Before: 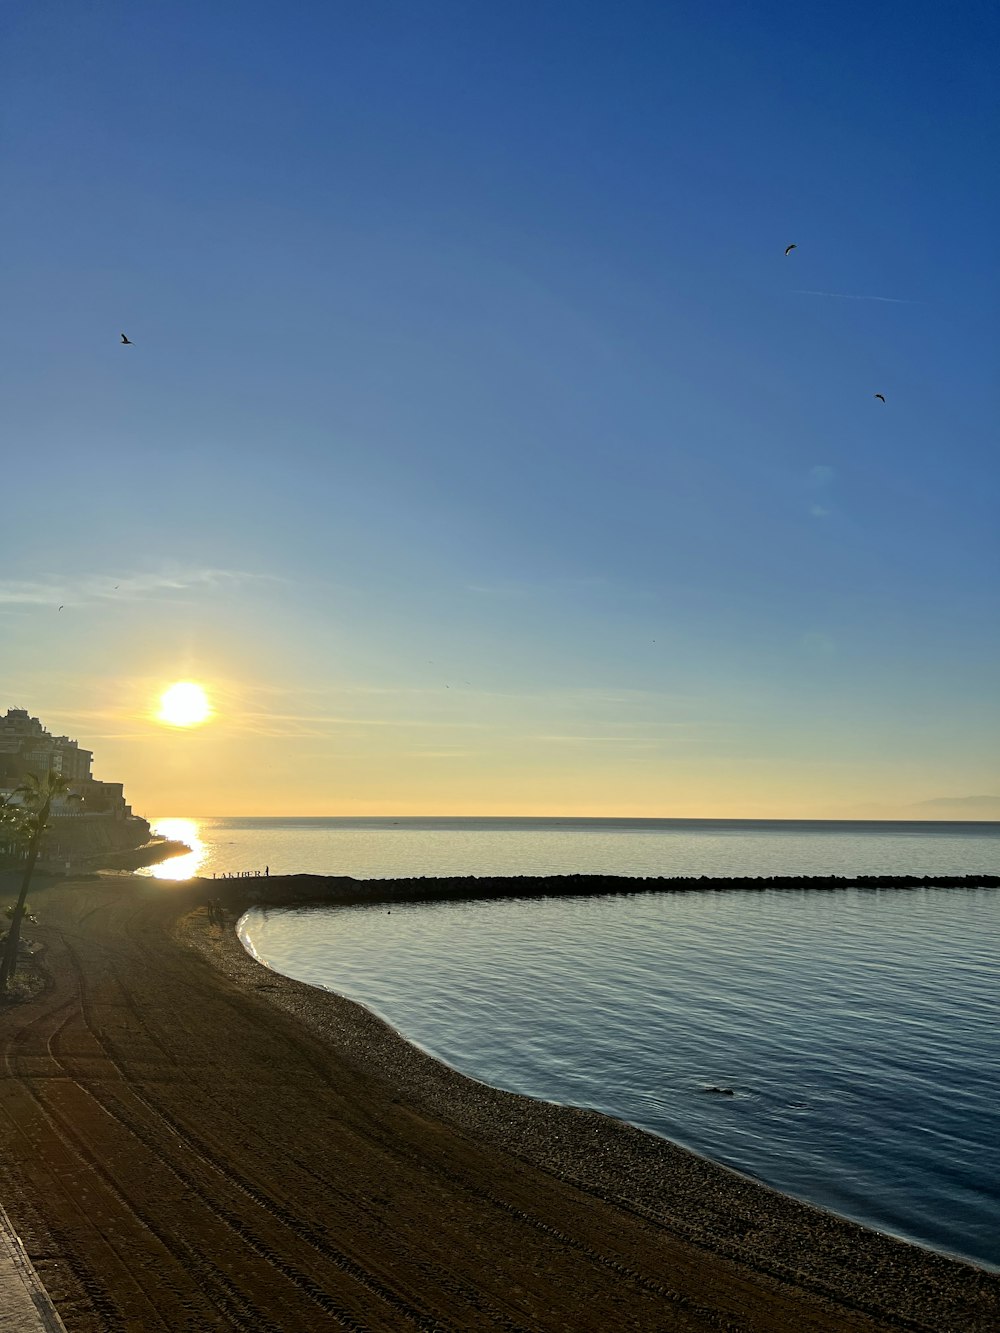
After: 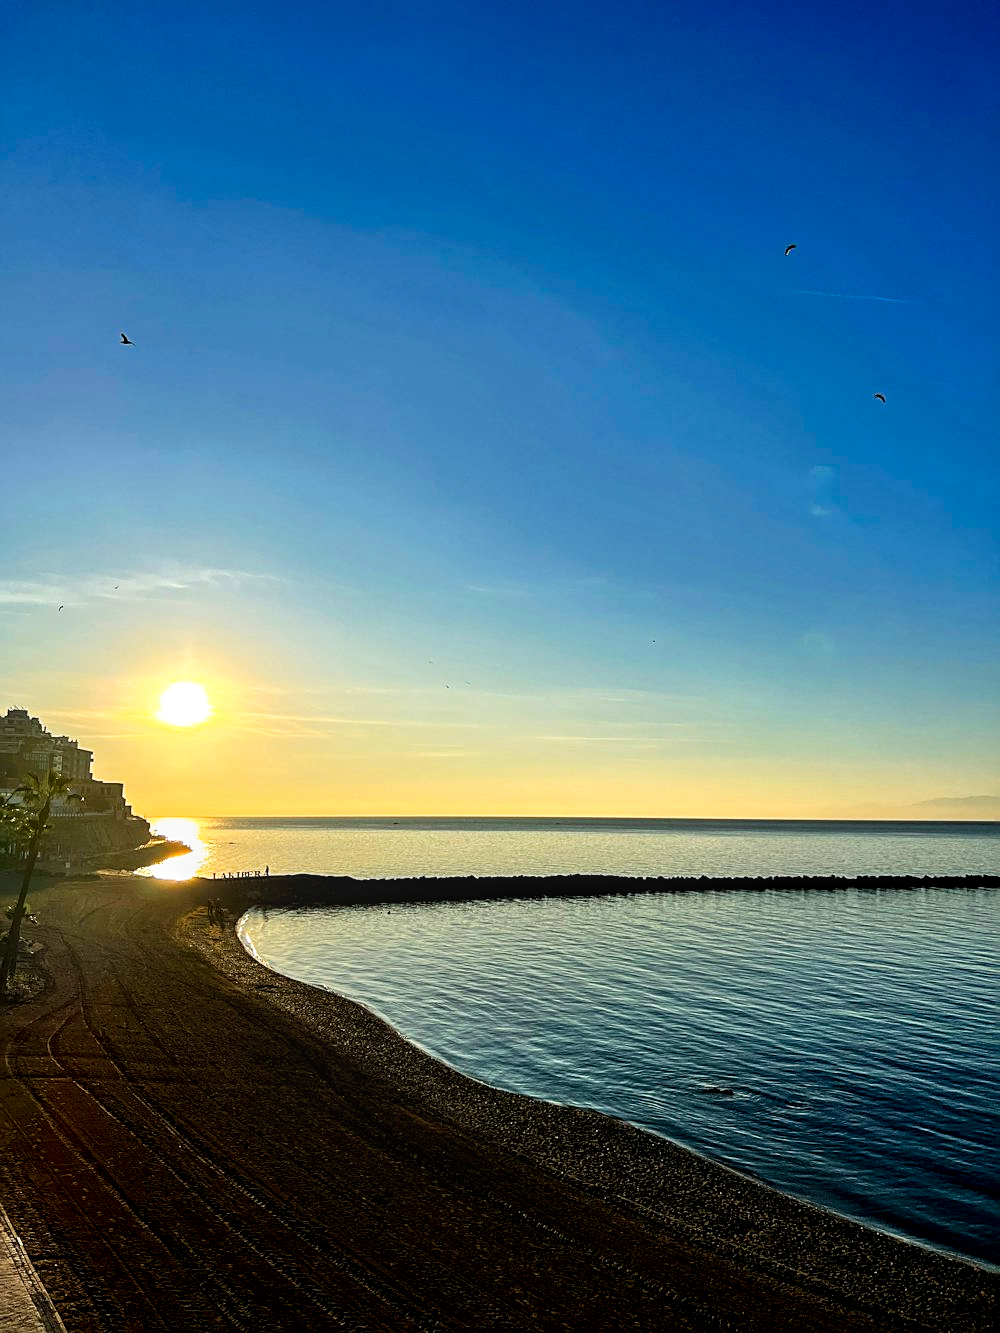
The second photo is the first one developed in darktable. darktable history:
local contrast: on, module defaults
sharpen: on, module defaults
tone curve: curves: ch0 [(0, 0) (0.003, 0) (0.011, 0.001) (0.025, 0.002) (0.044, 0.004) (0.069, 0.006) (0.1, 0.009) (0.136, 0.03) (0.177, 0.076) (0.224, 0.13) (0.277, 0.202) (0.335, 0.28) (0.399, 0.367) (0.468, 0.46) (0.543, 0.562) (0.623, 0.67) (0.709, 0.787) (0.801, 0.889) (0.898, 0.972) (1, 1)], preserve colors none
